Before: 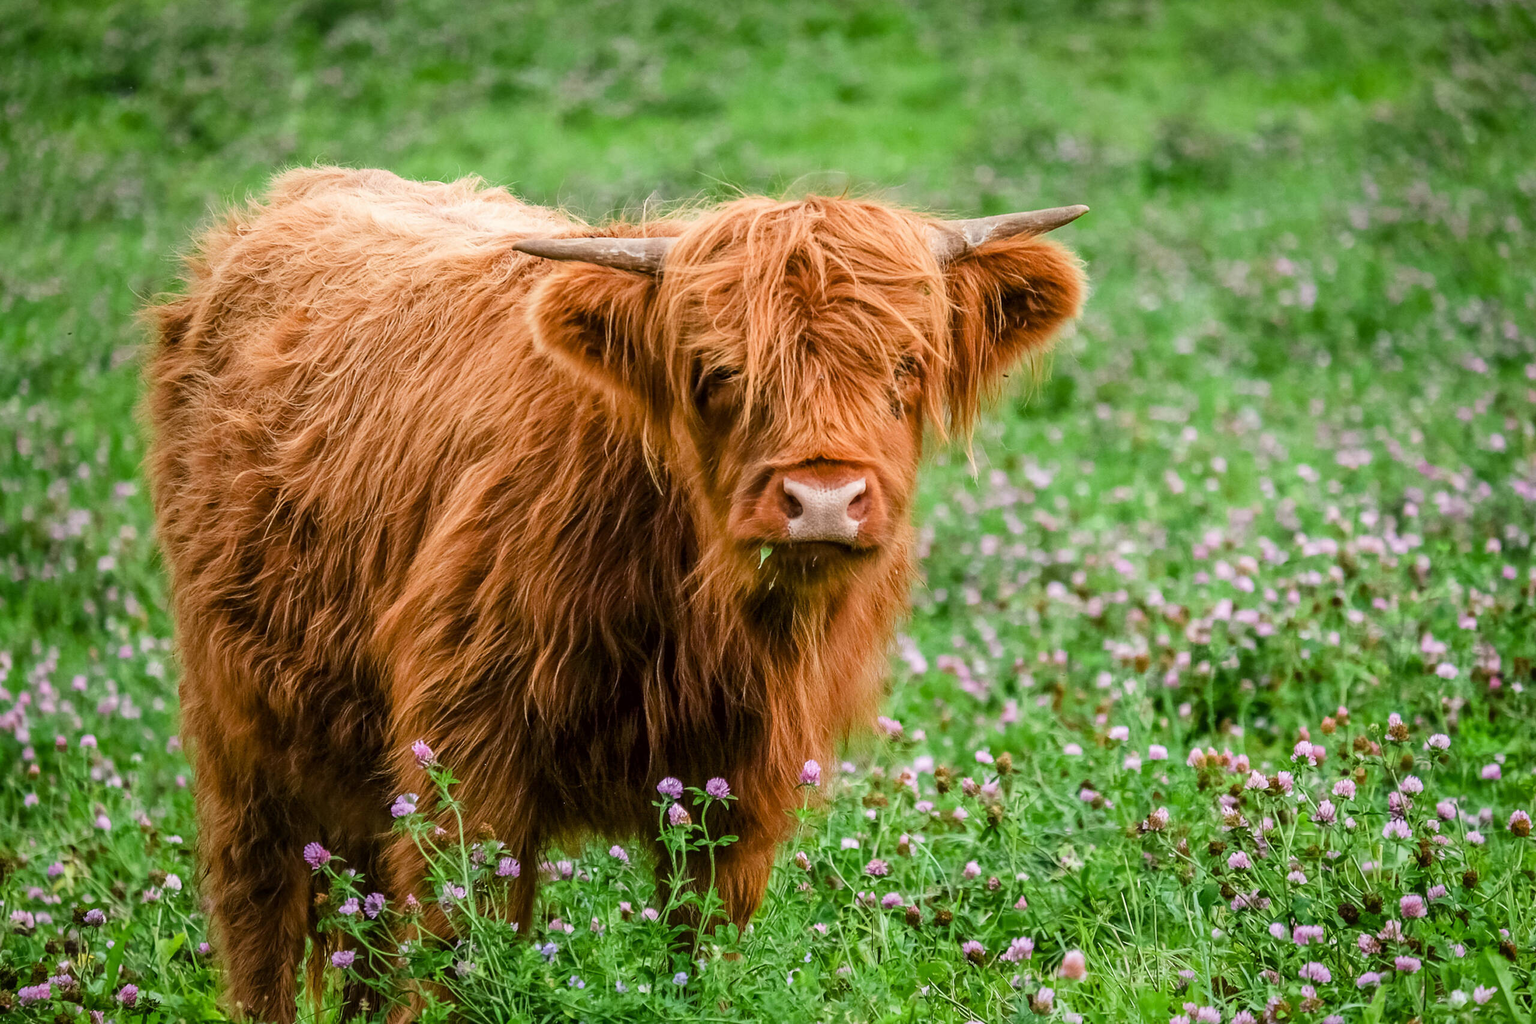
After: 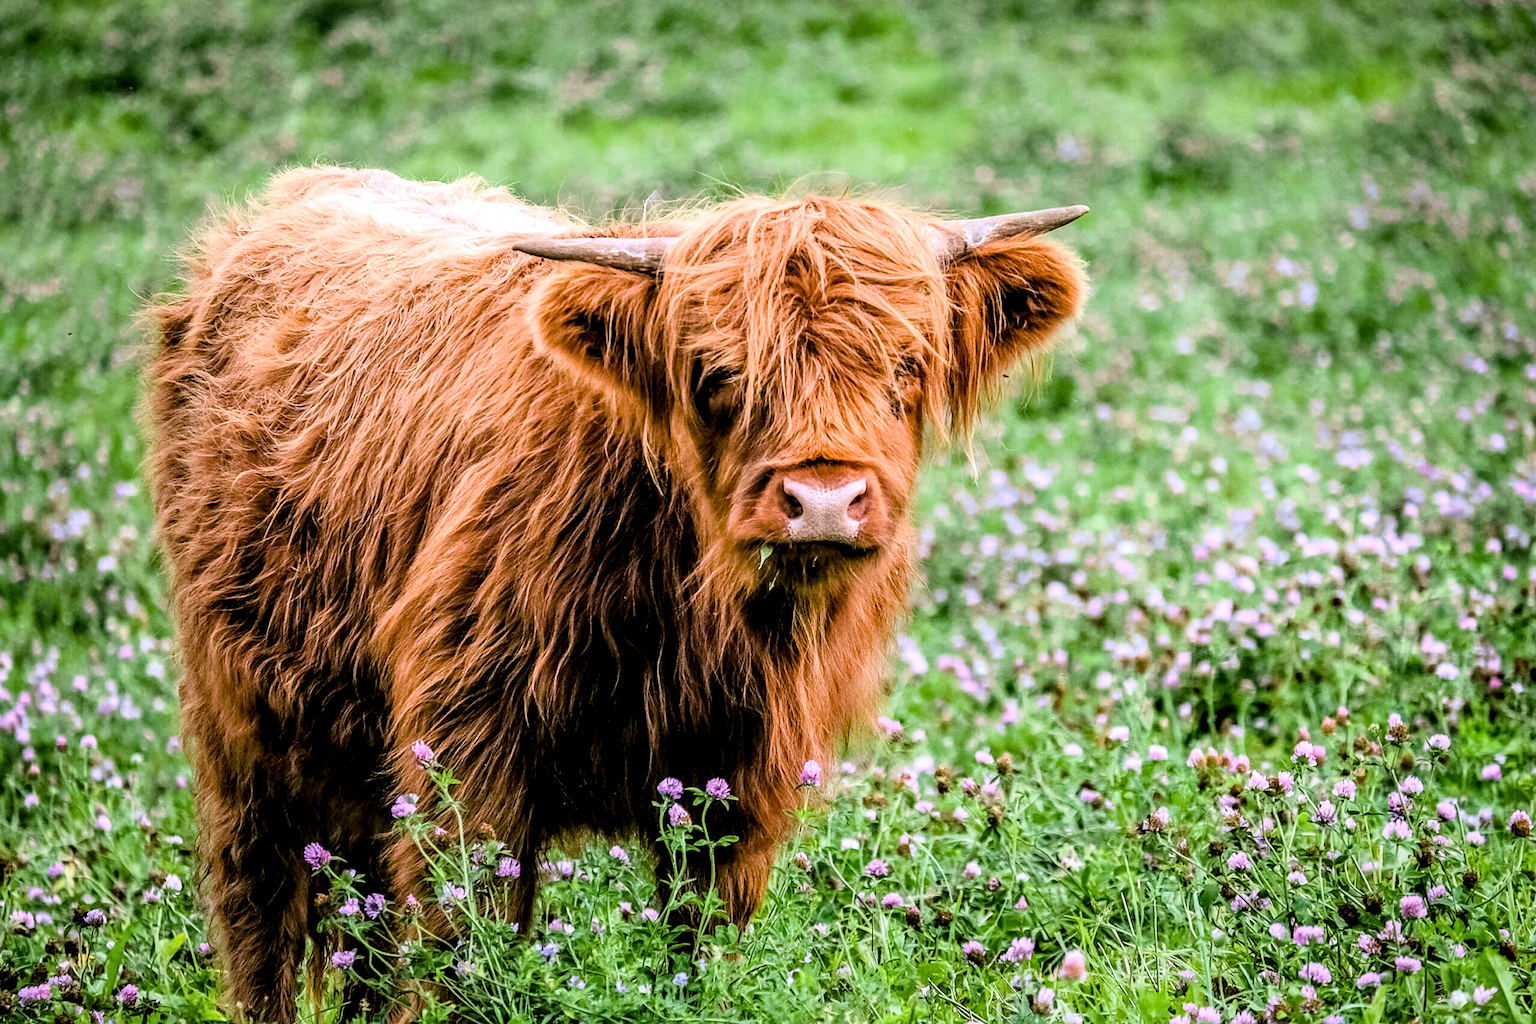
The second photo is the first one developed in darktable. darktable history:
tone curve: curves: ch0 [(0.017, 0) (0.122, 0.046) (0.295, 0.297) (0.449, 0.505) (0.559, 0.629) (0.729, 0.796) (0.879, 0.898) (1, 0.97)]; ch1 [(0, 0) (0.393, 0.4) (0.447, 0.447) (0.485, 0.497) (0.522, 0.503) (0.539, 0.52) (0.606, 0.6) (0.696, 0.679) (1, 1)]; ch2 [(0, 0) (0.369, 0.388) (0.449, 0.431) (0.499, 0.501) (0.516, 0.536) (0.604, 0.599) (0.741, 0.763) (1, 1)], color space Lab, independent channels, preserve colors none
exposure: compensate highlight preservation false
local contrast: detail 130%
sharpen: amount 0.2
levels: levels [0.031, 0.5, 0.969]
white balance: red 1.042, blue 1.17
